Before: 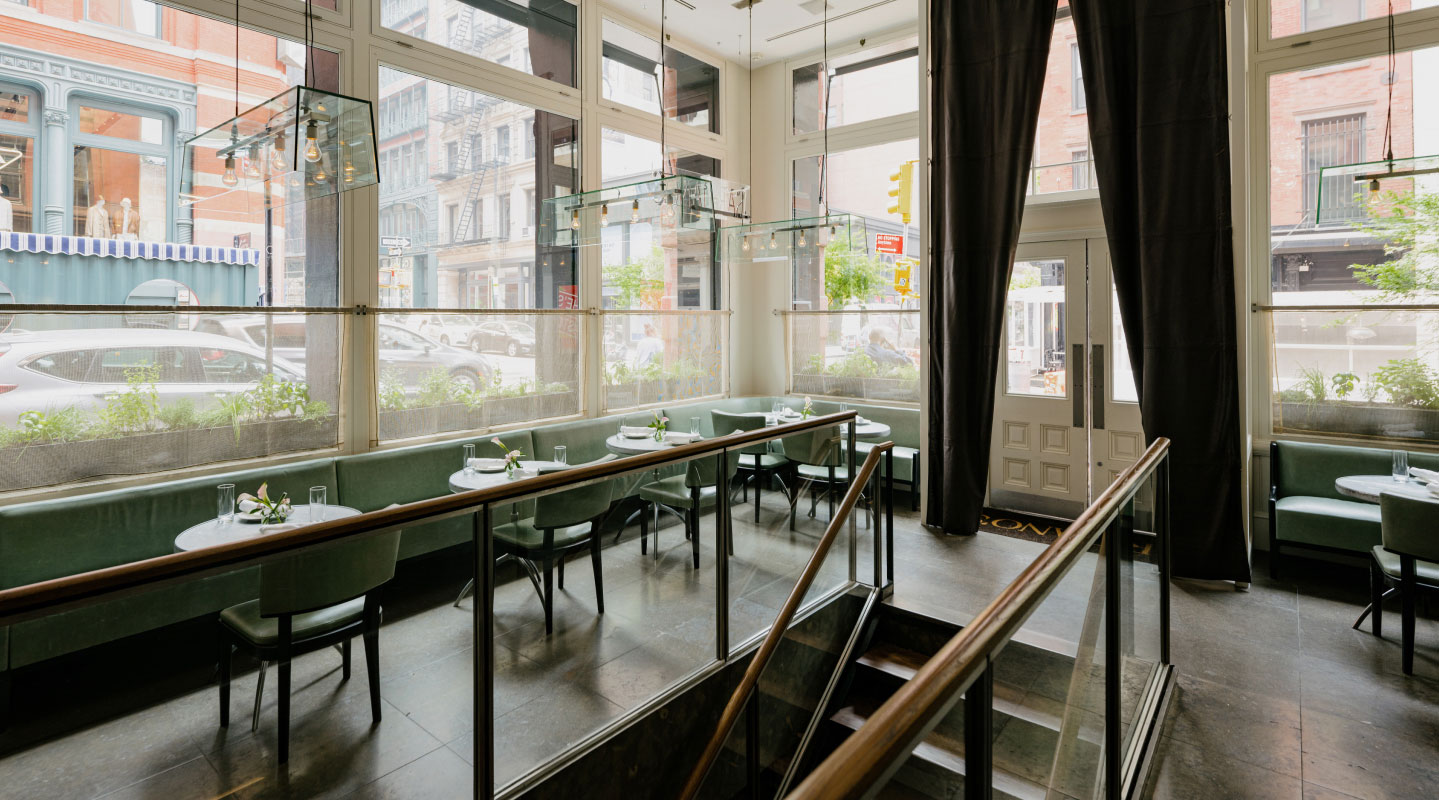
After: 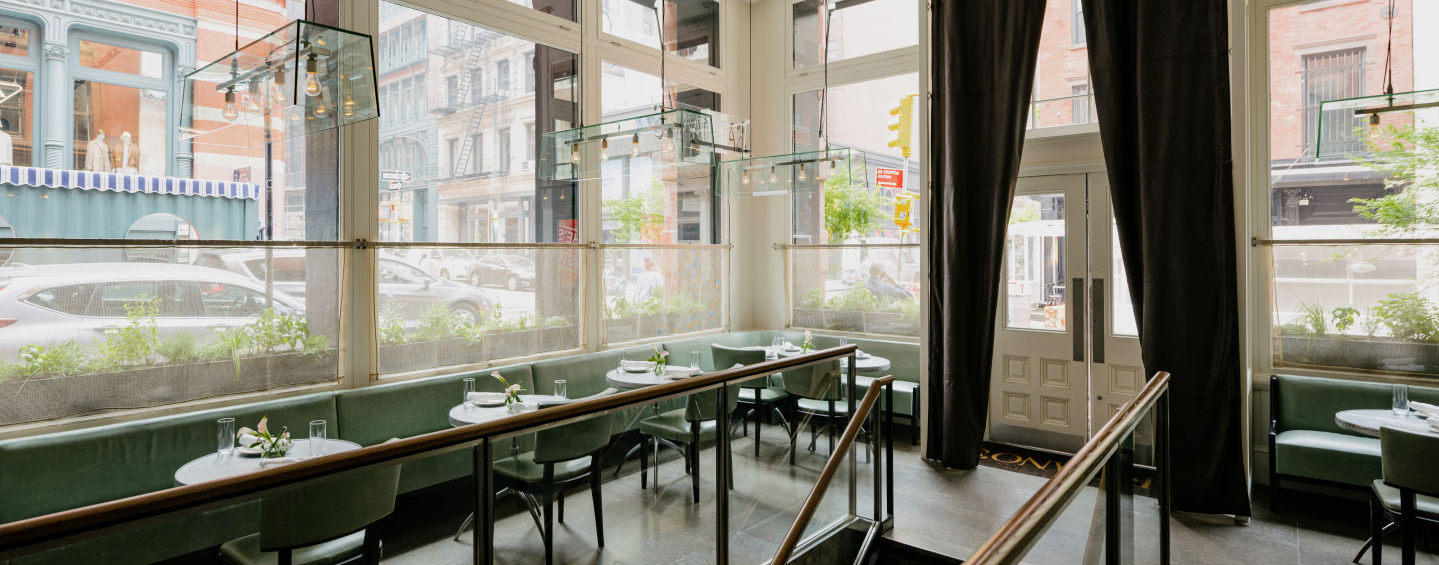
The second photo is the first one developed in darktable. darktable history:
color zones: mix -62.47%
crop and rotate: top 8.293%, bottom 20.996%
